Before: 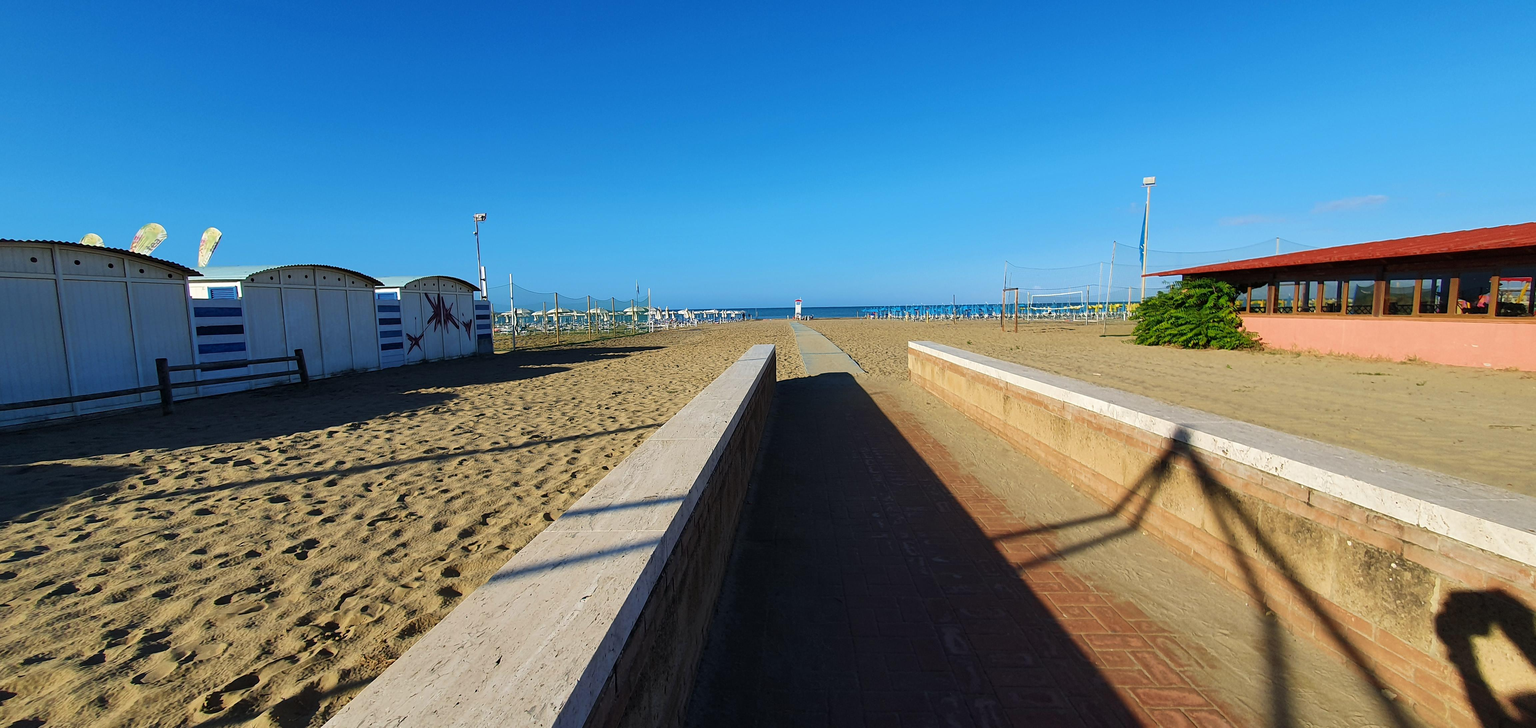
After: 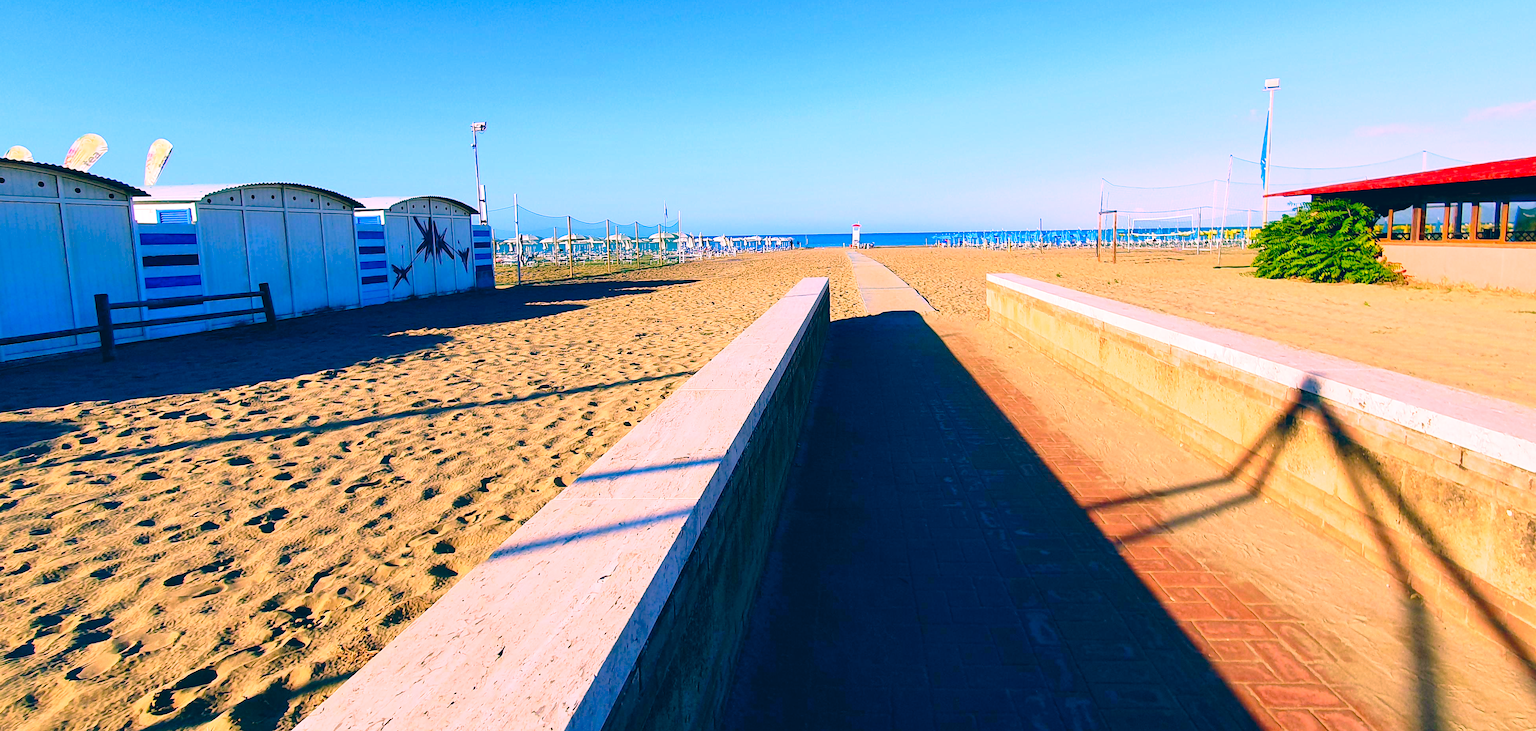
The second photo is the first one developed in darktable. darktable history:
exposure: black level correction 0.002, exposure 0.675 EV, compensate highlight preservation false
tone equalizer: on, module defaults
color correction: highlights a* 16.75, highlights b* 0.254, shadows a* -14.79, shadows b* -14.62, saturation 1.53
velvia: on, module defaults
crop and rotate: left 4.987%, top 15.214%, right 10.658%
tone curve: curves: ch0 [(0, 0.021) (0.049, 0.044) (0.152, 0.14) (0.328, 0.377) (0.473, 0.543) (0.641, 0.705) (0.85, 0.894) (1, 0.969)]; ch1 [(0, 0) (0.302, 0.331) (0.433, 0.432) (0.472, 0.47) (0.502, 0.503) (0.527, 0.516) (0.564, 0.573) (0.614, 0.626) (0.677, 0.701) (0.859, 0.885) (1, 1)]; ch2 [(0, 0) (0.33, 0.301) (0.447, 0.44) (0.487, 0.496) (0.502, 0.516) (0.535, 0.563) (0.565, 0.597) (0.608, 0.641) (1, 1)], preserve colors none
